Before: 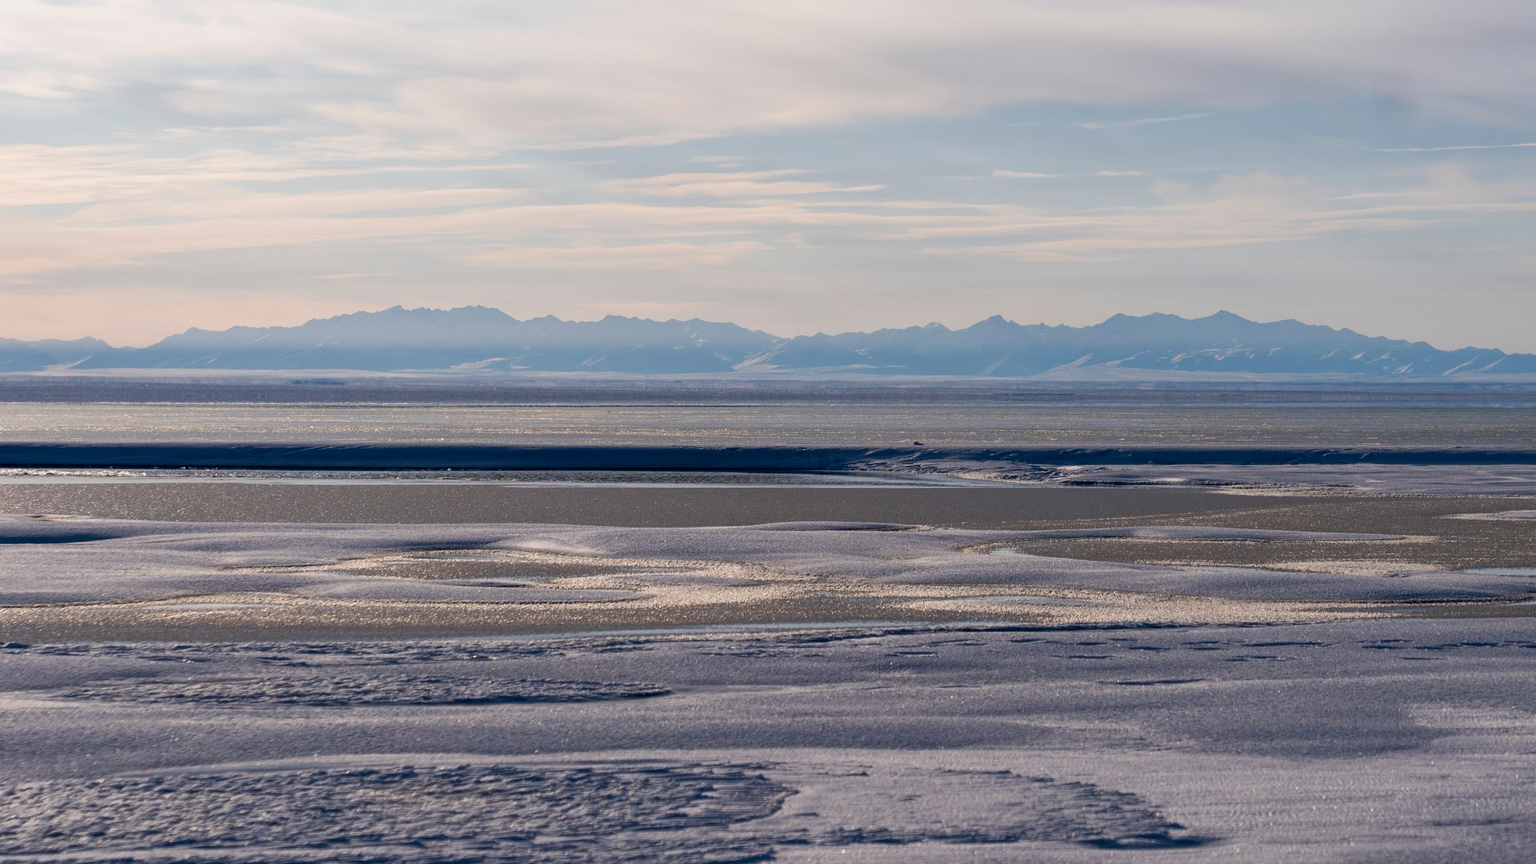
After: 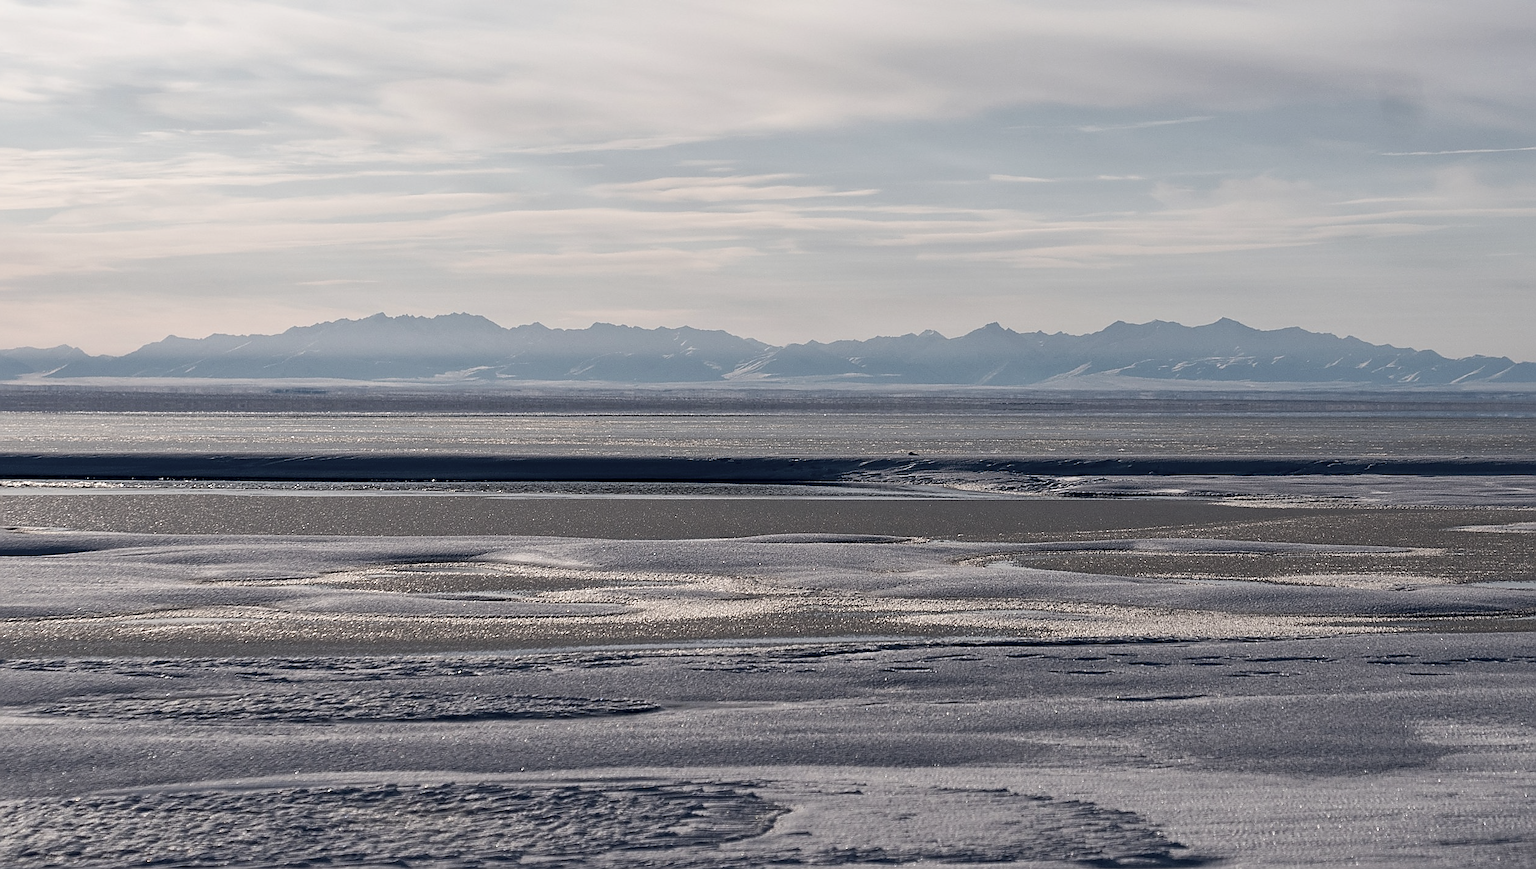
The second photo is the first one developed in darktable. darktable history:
crop and rotate: left 1.7%, right 0.559%, bottom 1.614%
local contrast: mode bilateral grid, contrast 20, coarseness 49, detail 120%, midtone range 0.2
color correction: highlights b* -0.011, saturation 0.573
sharpen: radius 1.4, amount 1.248, threshold 0.735
